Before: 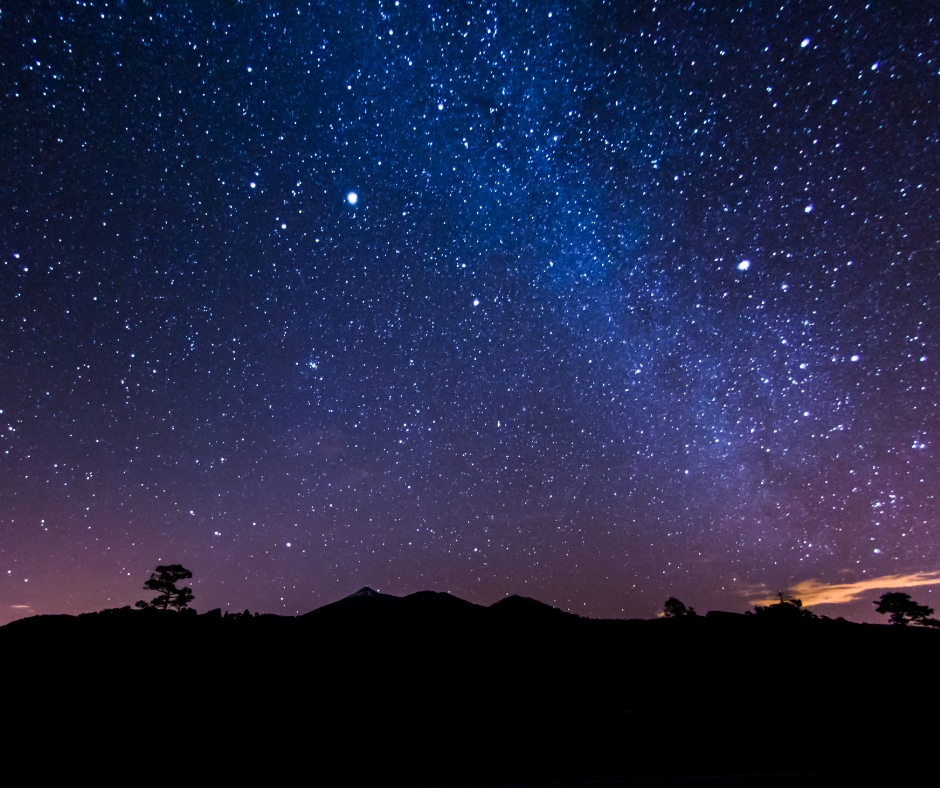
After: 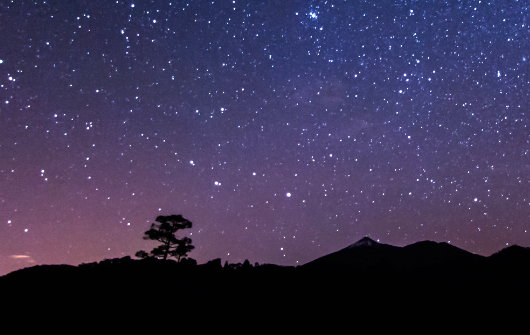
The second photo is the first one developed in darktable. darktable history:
exposure: black level correction 0, exposure 0.5 EV, compensate highlight preservation false
crop: top 44.483%, right 43.593%, bottom 12.892%
